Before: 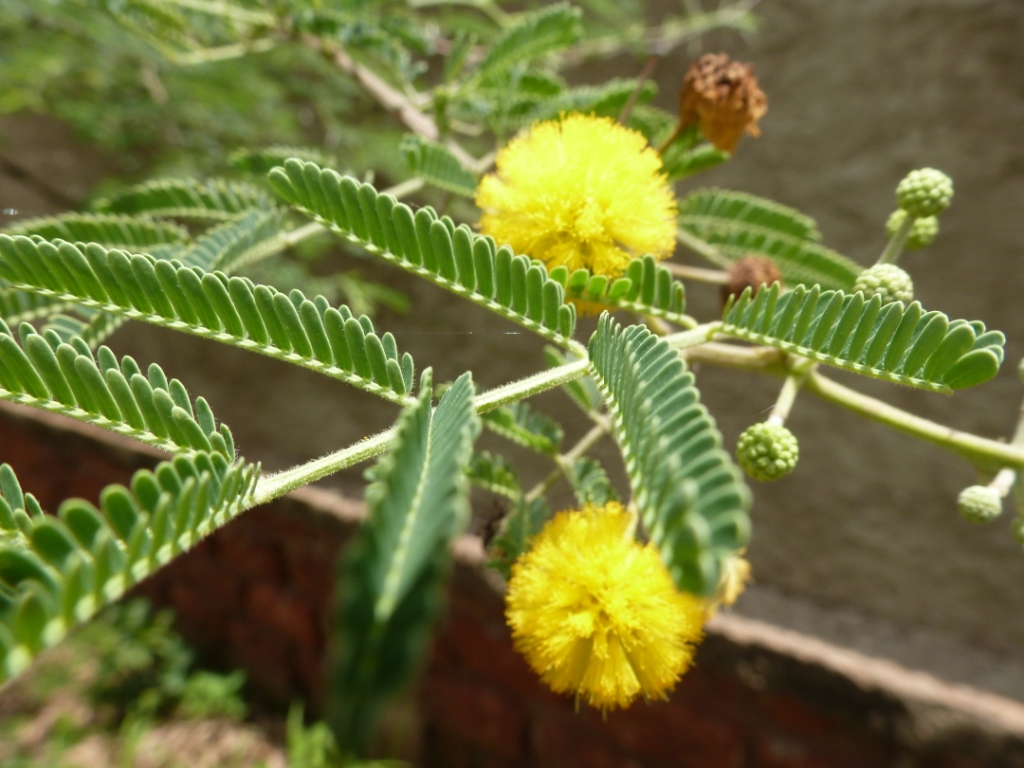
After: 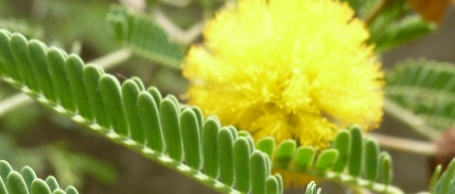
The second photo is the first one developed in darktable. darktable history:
crop: left 28.668%, top 16.848%, right 26.811%, bottom 57.846%
